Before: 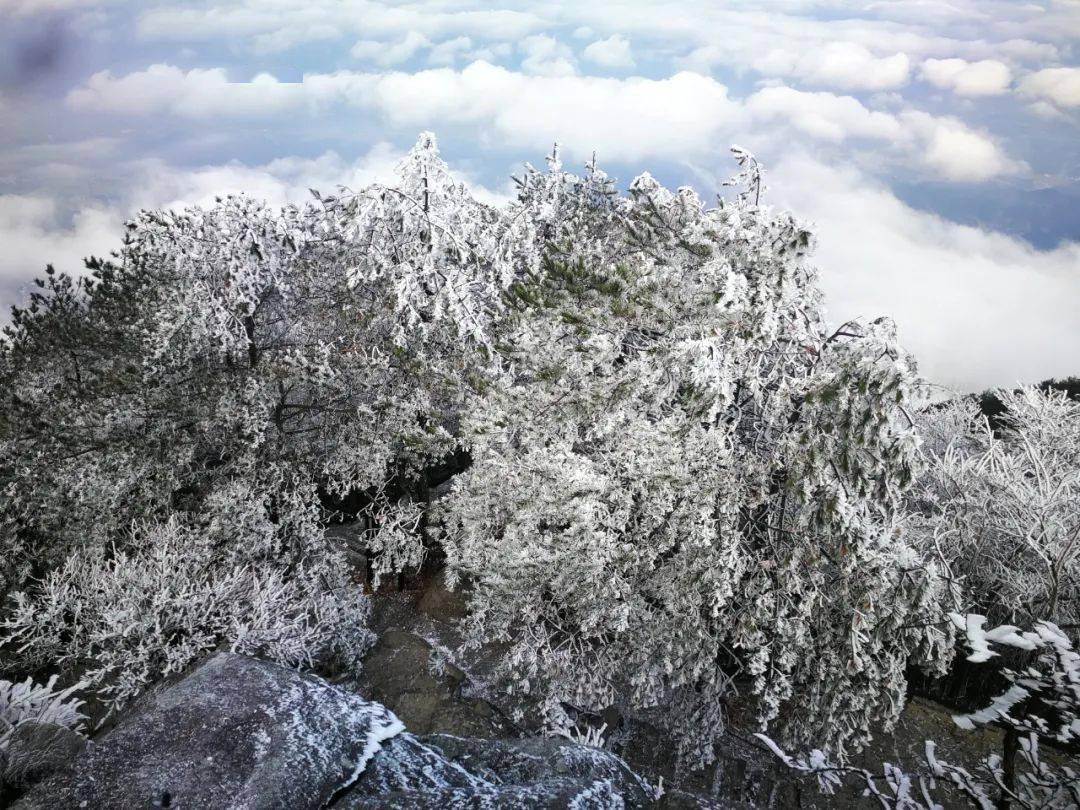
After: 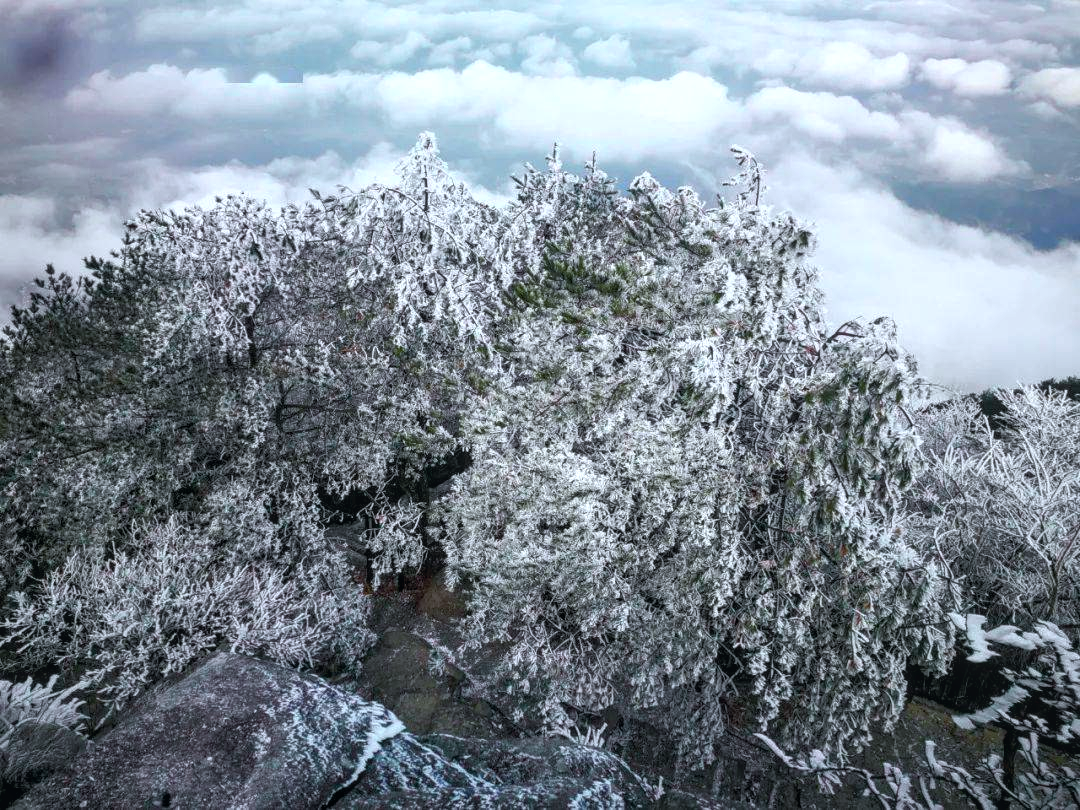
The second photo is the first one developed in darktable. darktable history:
color correction: highlights a* -4.1, highlights b* -10.94
color balance rgb: highlights gain › chroma 1.127%, highlights gain › hue 60.11°, global offset › luminance -0.302%, global offset › hue 260.65°, perceptual saturation grading › global saturation 1.74%, perceptual saturation grading › highlights -2.402%, perceptual saturation grading › mid-tones 4.219%, perceptual saturation grading › shadows 7.424%, global vibrance 15.201%
tone curve: curves: ch0 [(0.001, 0.042) (0.128, 0.16) (0.452, 0.42) (0.603, 0.566) (0.754, 0.733) (1, 1)]; ch1 [(0, 0) (0.325, 0.327) (0.412, 0.441) (0.473, 0.466) (0.5, 0.499) (0.549, 0.558) (0.617, 0.625) (0.713, 0.7) (1, 1)]; ch2 [(0, 0) (0.386, 0.397) (0.445, 0.47) (0.505, 0.498) (0.529, 0.524) (0.574, 0.569) (0.652, 0.641) (1, 1)], color space Lab, independent channels, preserve colors none
local contrast: on, module defaults
